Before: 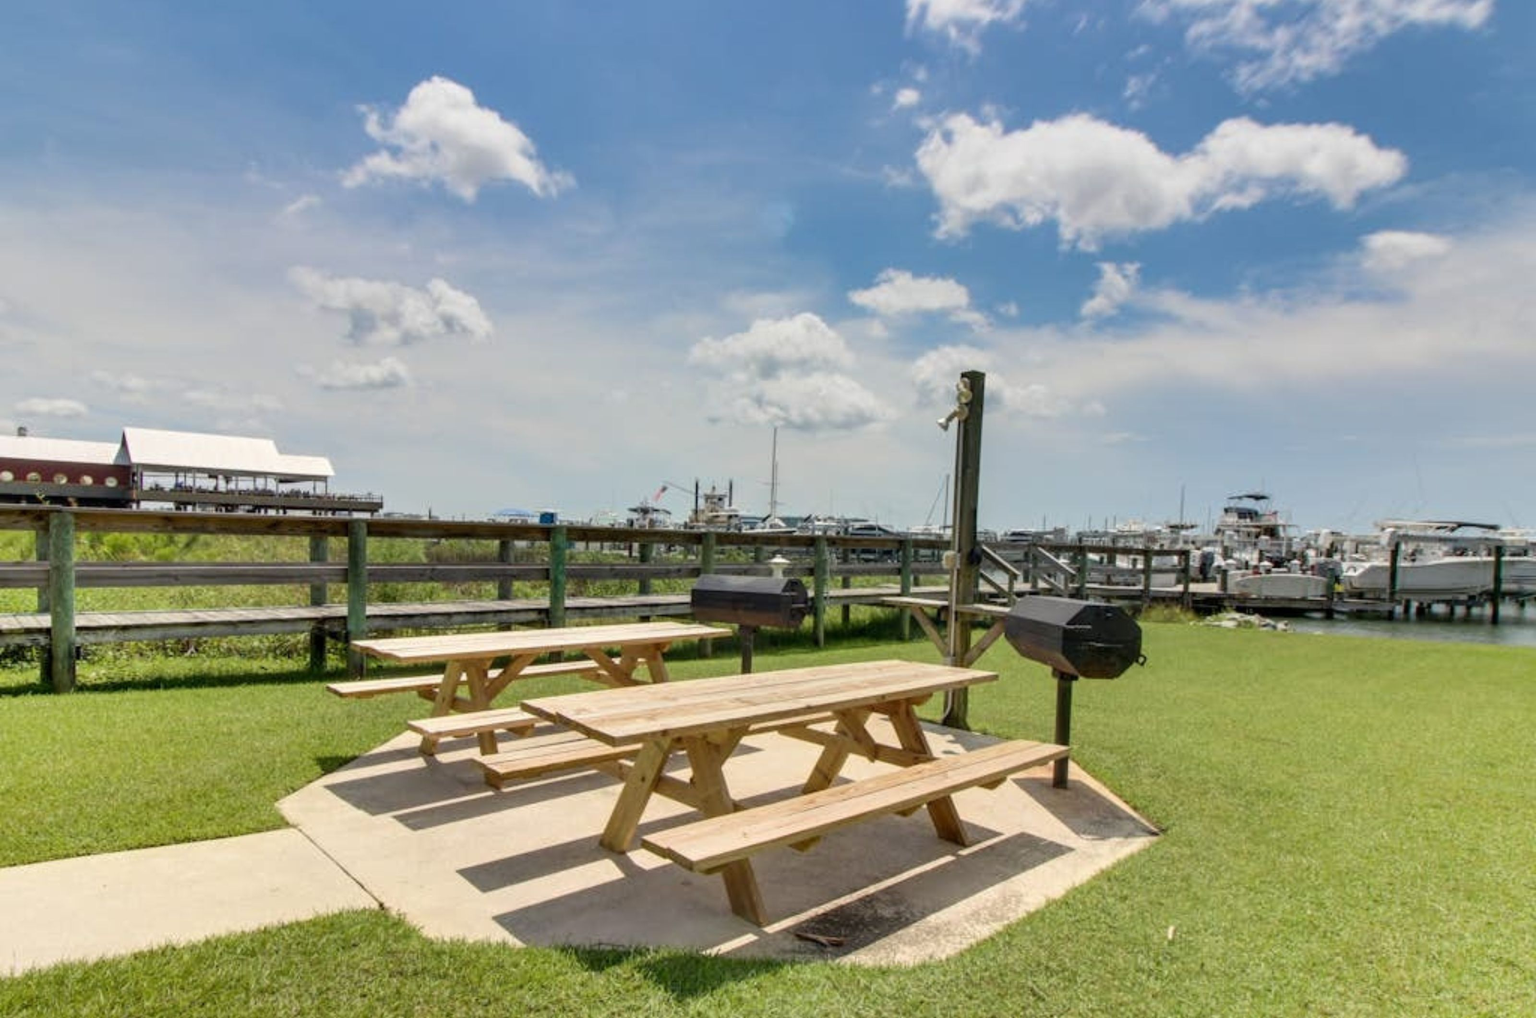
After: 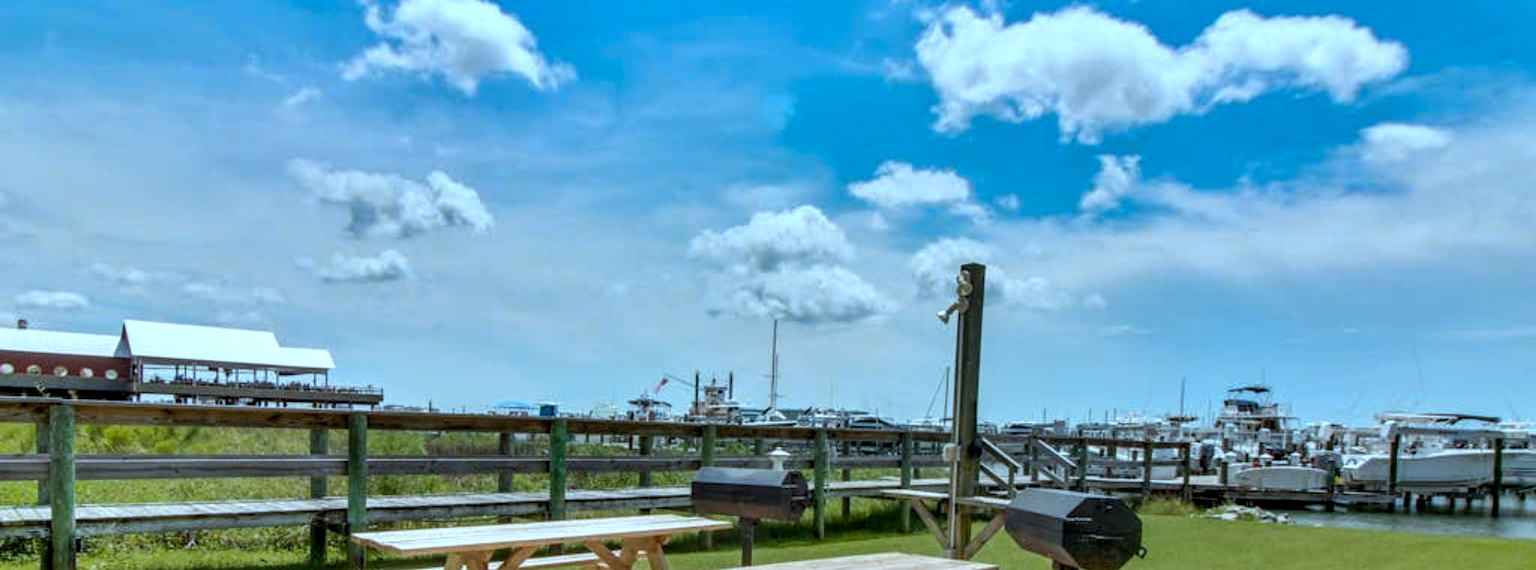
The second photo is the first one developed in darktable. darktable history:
color correction: highlights a* -9.35, highlights b* -23.15
local contrast: on, module defaults
sharpen: amount 0.2
crop and rotate: top 10.605%, bottom 33.274%
contrast brightness saturation: saturation -0.05
shadows and highlights: soften with gaussian
color zones: curves: ch0 [(0.099, 0.624) (0.257, 0.596) (0.384, 0.376) (0.529, 0.492) (0.697, 0.564) (0.768, 0.532) (0.908, 0.644)]; ch1 [(0.112, 0.564) (0.254, 0.612) (0.432, 0.676) (0.592, 0.456) (0.743, 0.684) (0.888, 0.536)]; ch2 [(0.25, 0.5) (0.469, 0.36) (0.75, 0.5)]
